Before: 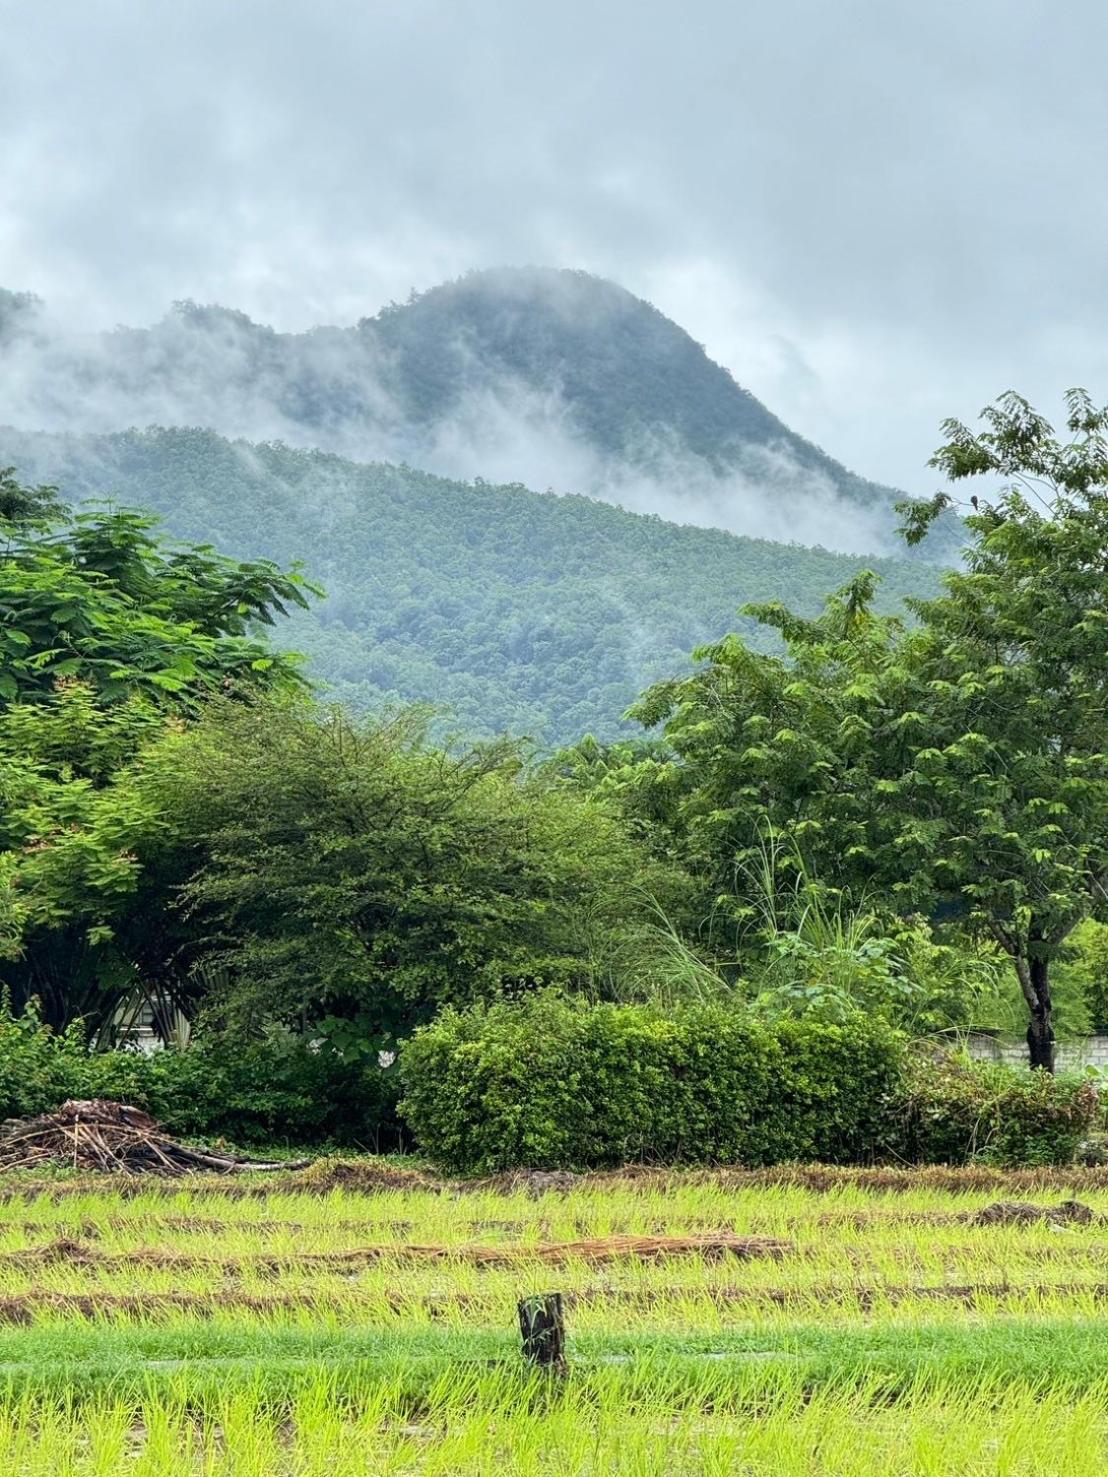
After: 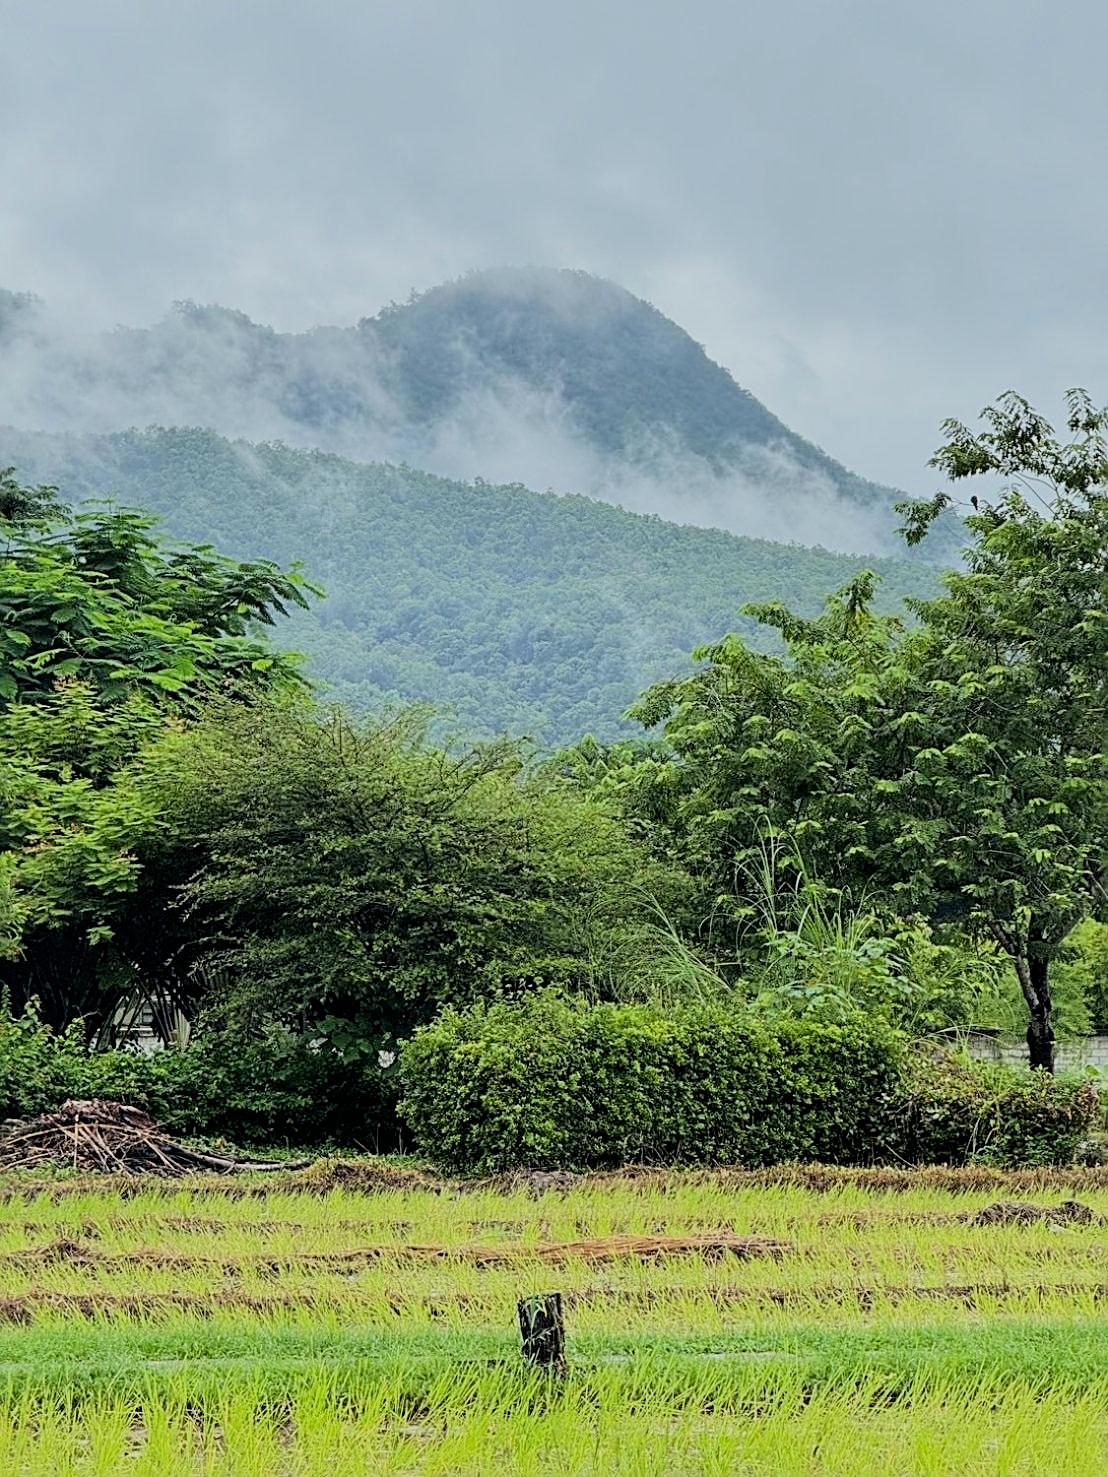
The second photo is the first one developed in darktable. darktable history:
sharpen: radius 2.55, amount 0.649
filmic rgb: black relative exposure -7.28 EV, white relative exposure 5.08 EV, hardness 3.19, color science v6 (2022)
